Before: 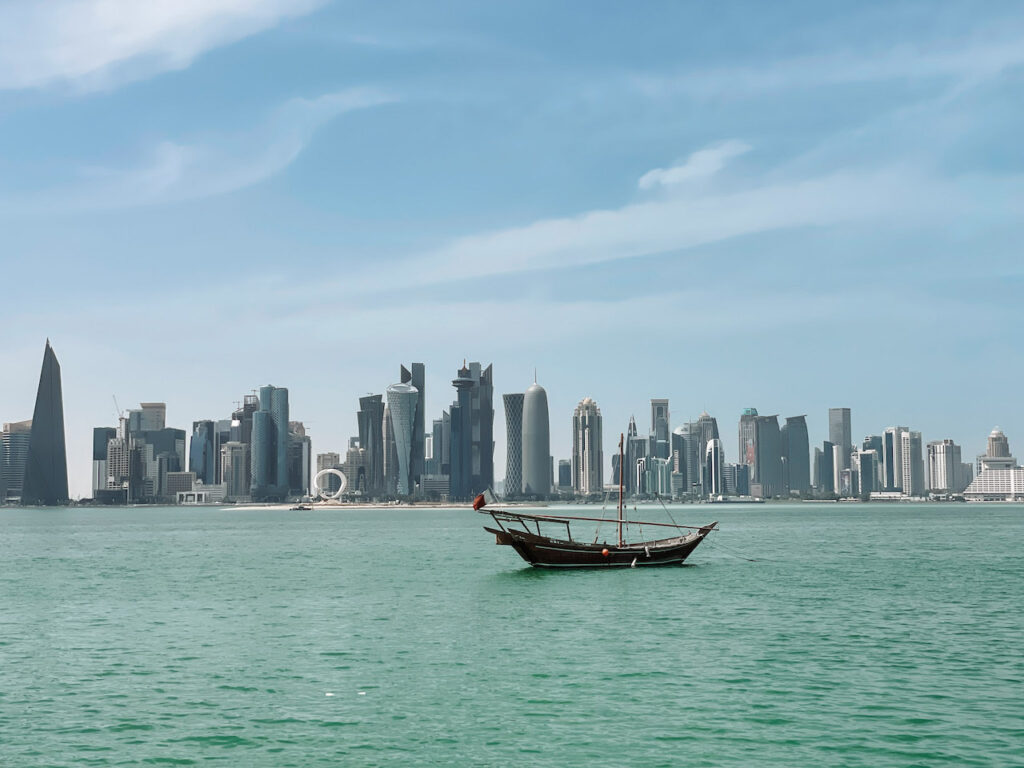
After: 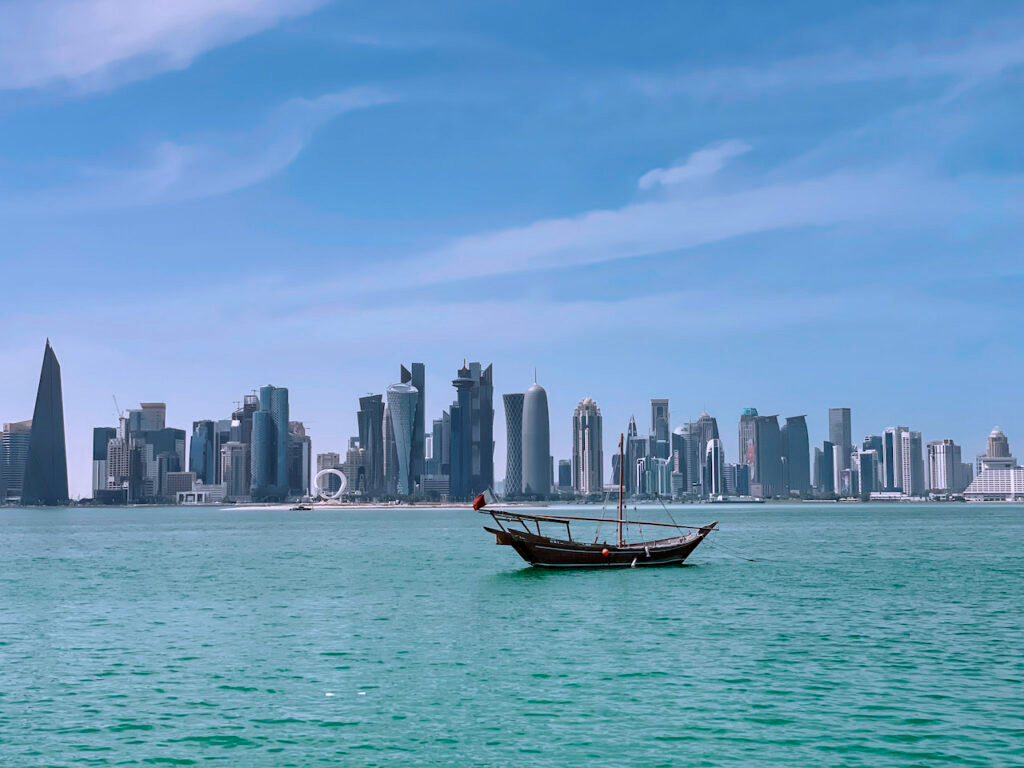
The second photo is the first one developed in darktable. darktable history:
haze removal: compatibility mode true, adaptive false
graduated density: on, module defaults
color calibration: output R [1.063, -0.012, -0.003, 0], output B [-0.079, 0.047, 1, 0], illuminant custom, x 0.389, y 0.387, temperature 3838.64 K
